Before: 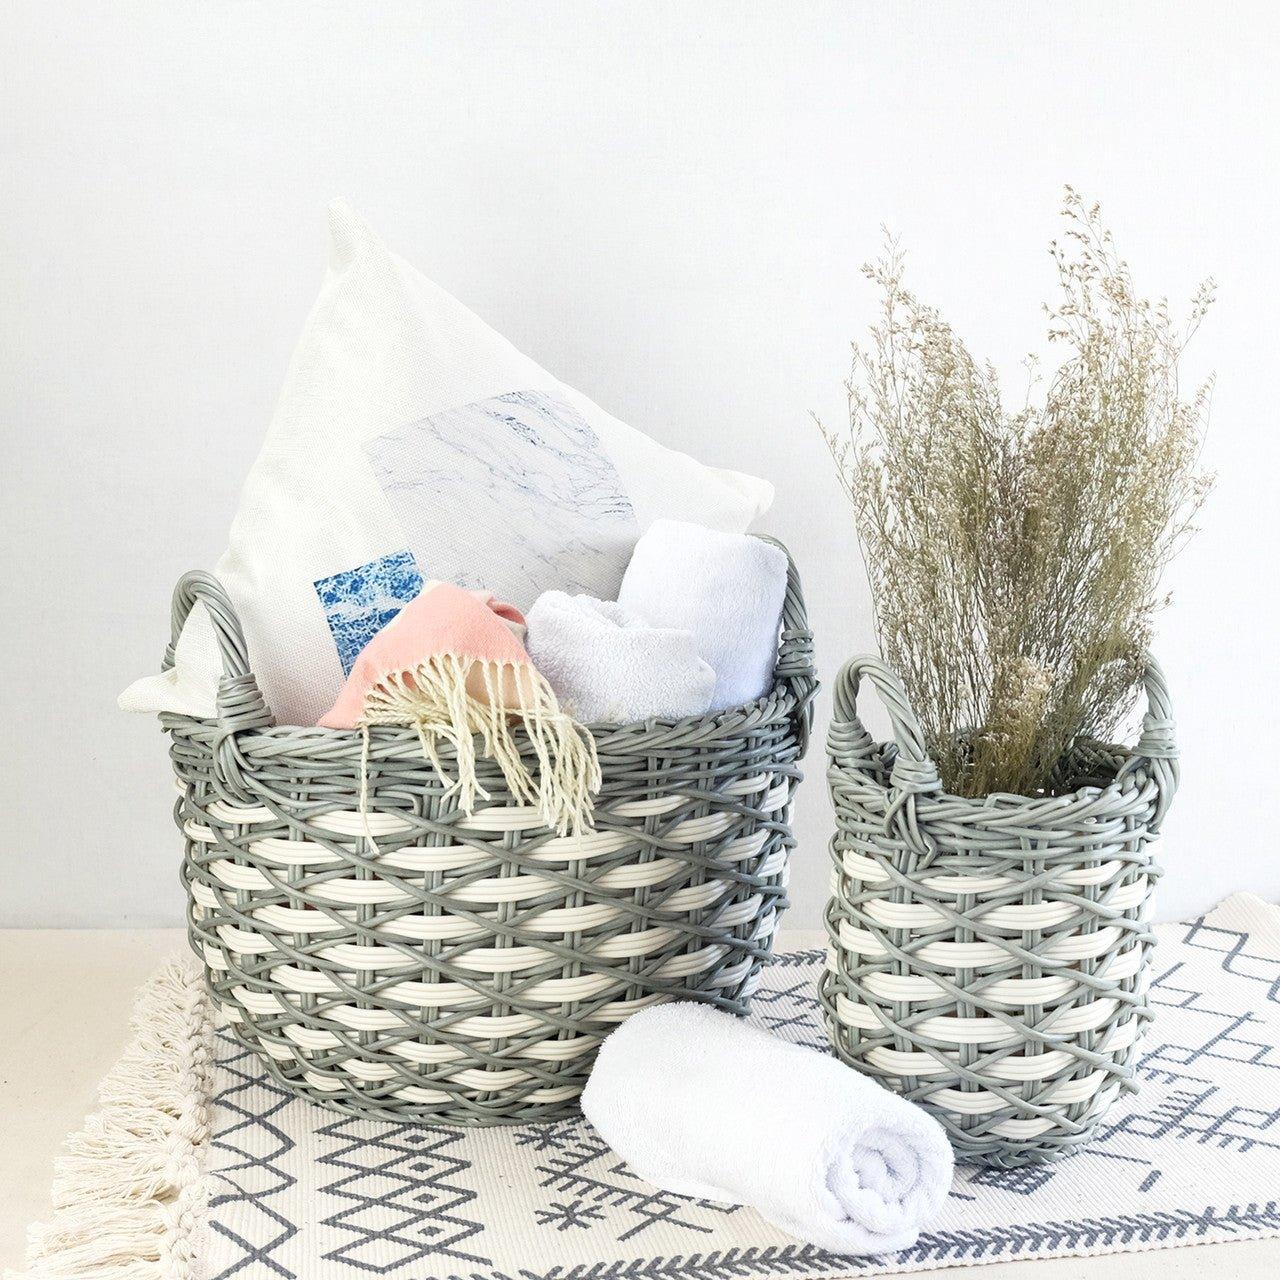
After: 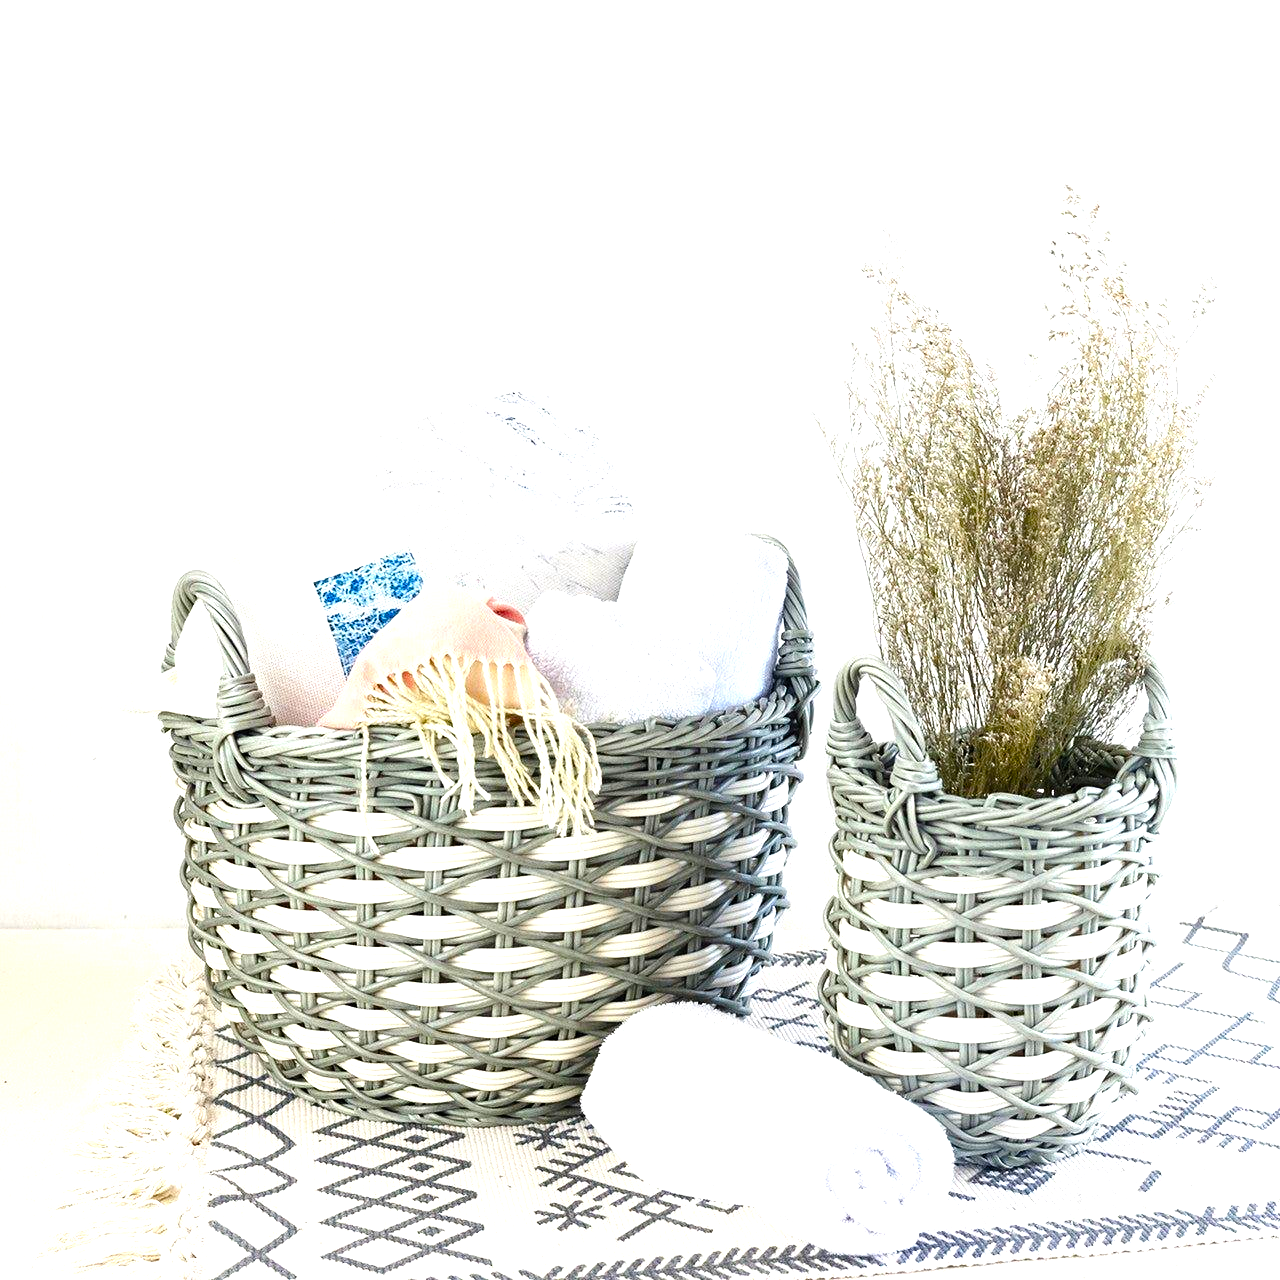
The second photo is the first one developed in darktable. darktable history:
tone equalizer: -8 EV -0.729 EV, -7 EV -0.717 EV, -6 EV -0.57 EV, -5 EV -0.381 EV, -3 EV 0.384 EV, -2 EV 0.6 EV, -1 EV 0.693 EV, +0 EV 0.753 EV, edges refinement/feathering 500, mask exposure compensation -1.57 EV, preserve details no
color balance rgb: perceptual saturation grading › global saturation 46.121%, perceptual saturation grading › highlights -25.542%, perceptual saturation grading › shadows 49.413%, global vibrance 14.374%
